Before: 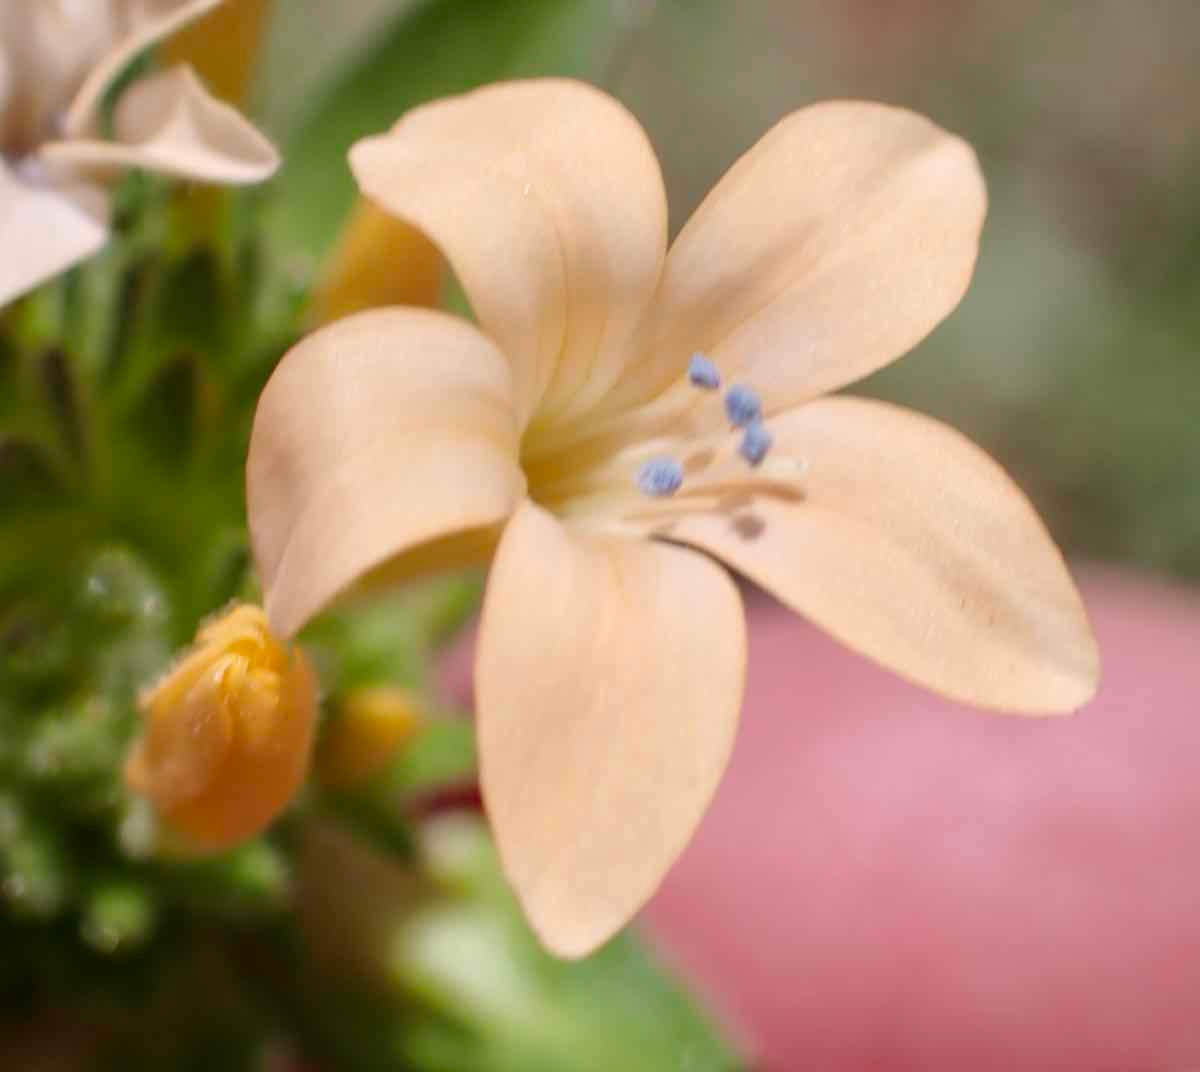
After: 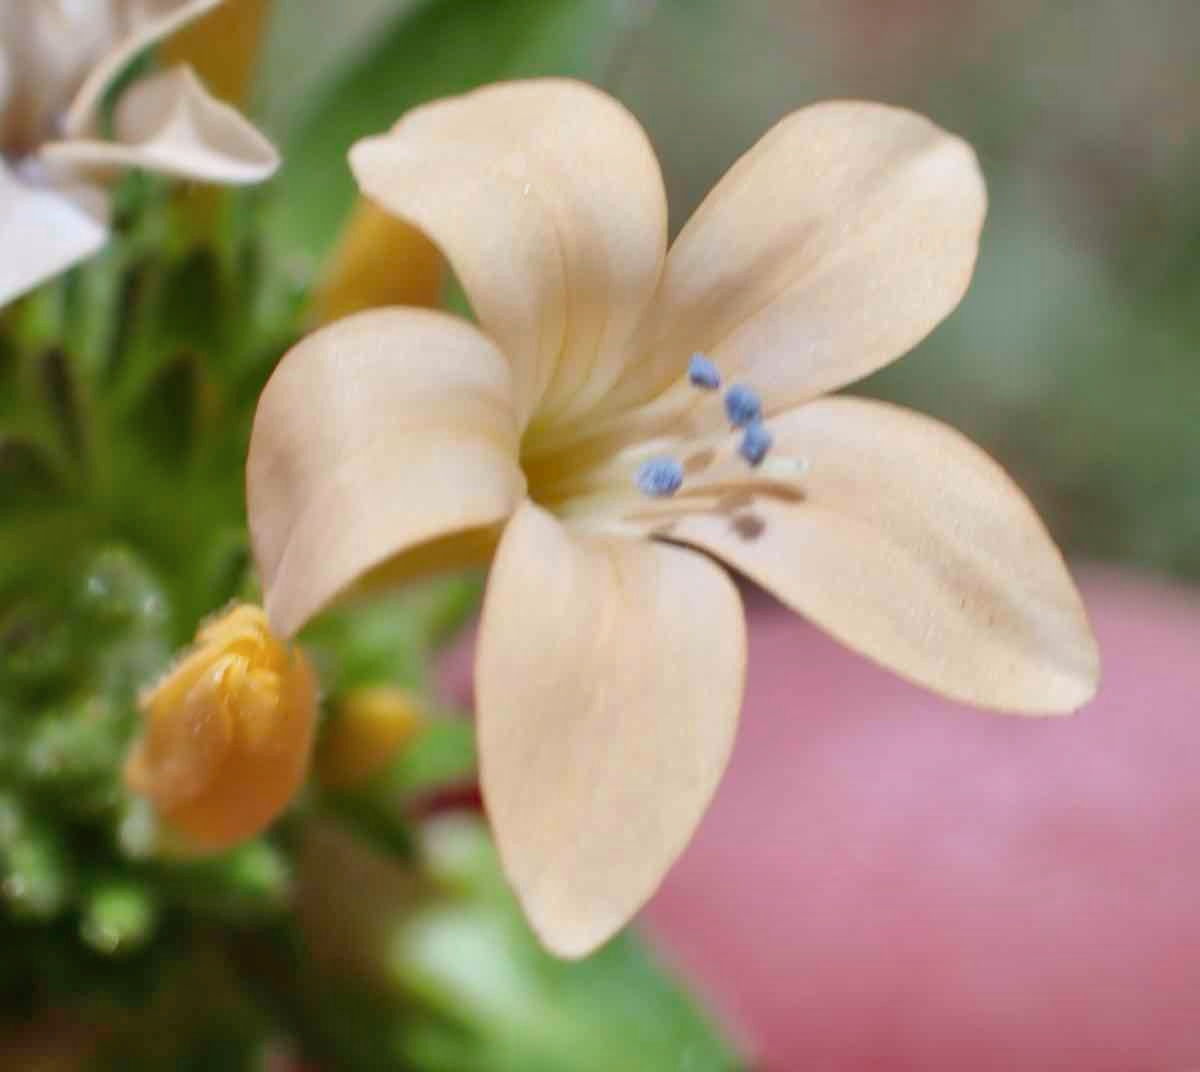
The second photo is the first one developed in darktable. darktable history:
color calibration: illuminant Planckian (black body), x 0.368, y 0.361, temperature 4278.42 K
shadows and highlights: shadows 49.49, highlights -41.09, soften with gaussian
